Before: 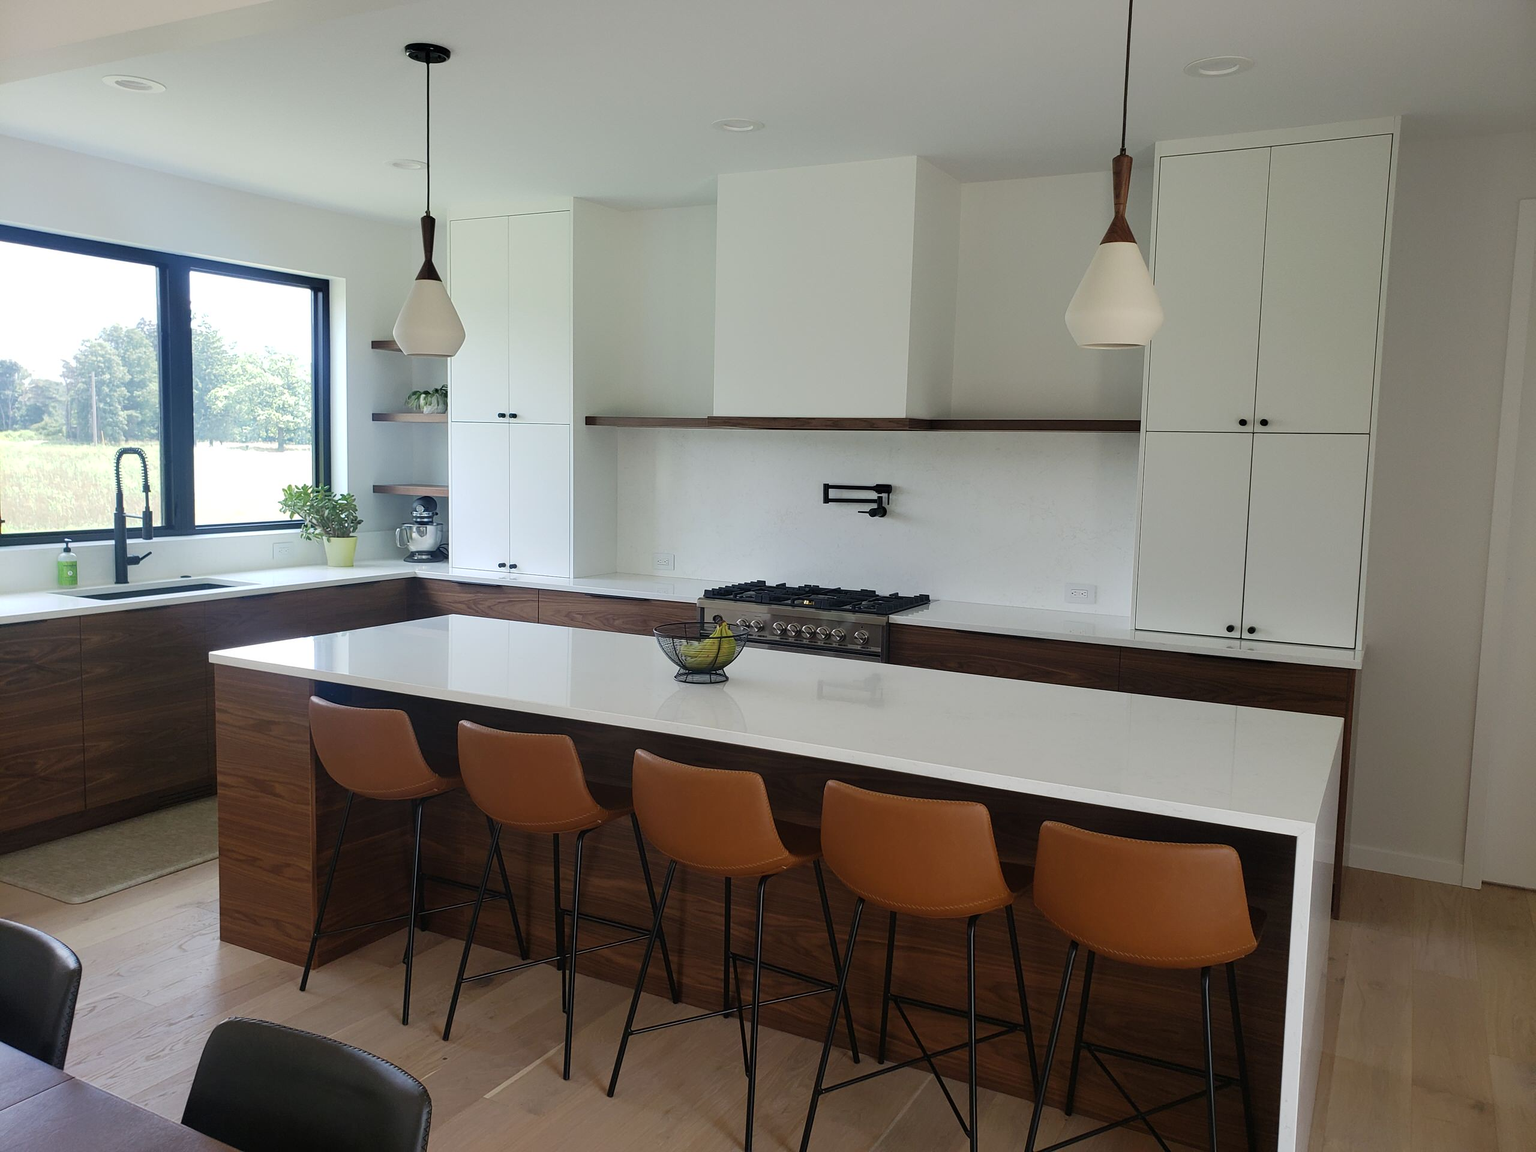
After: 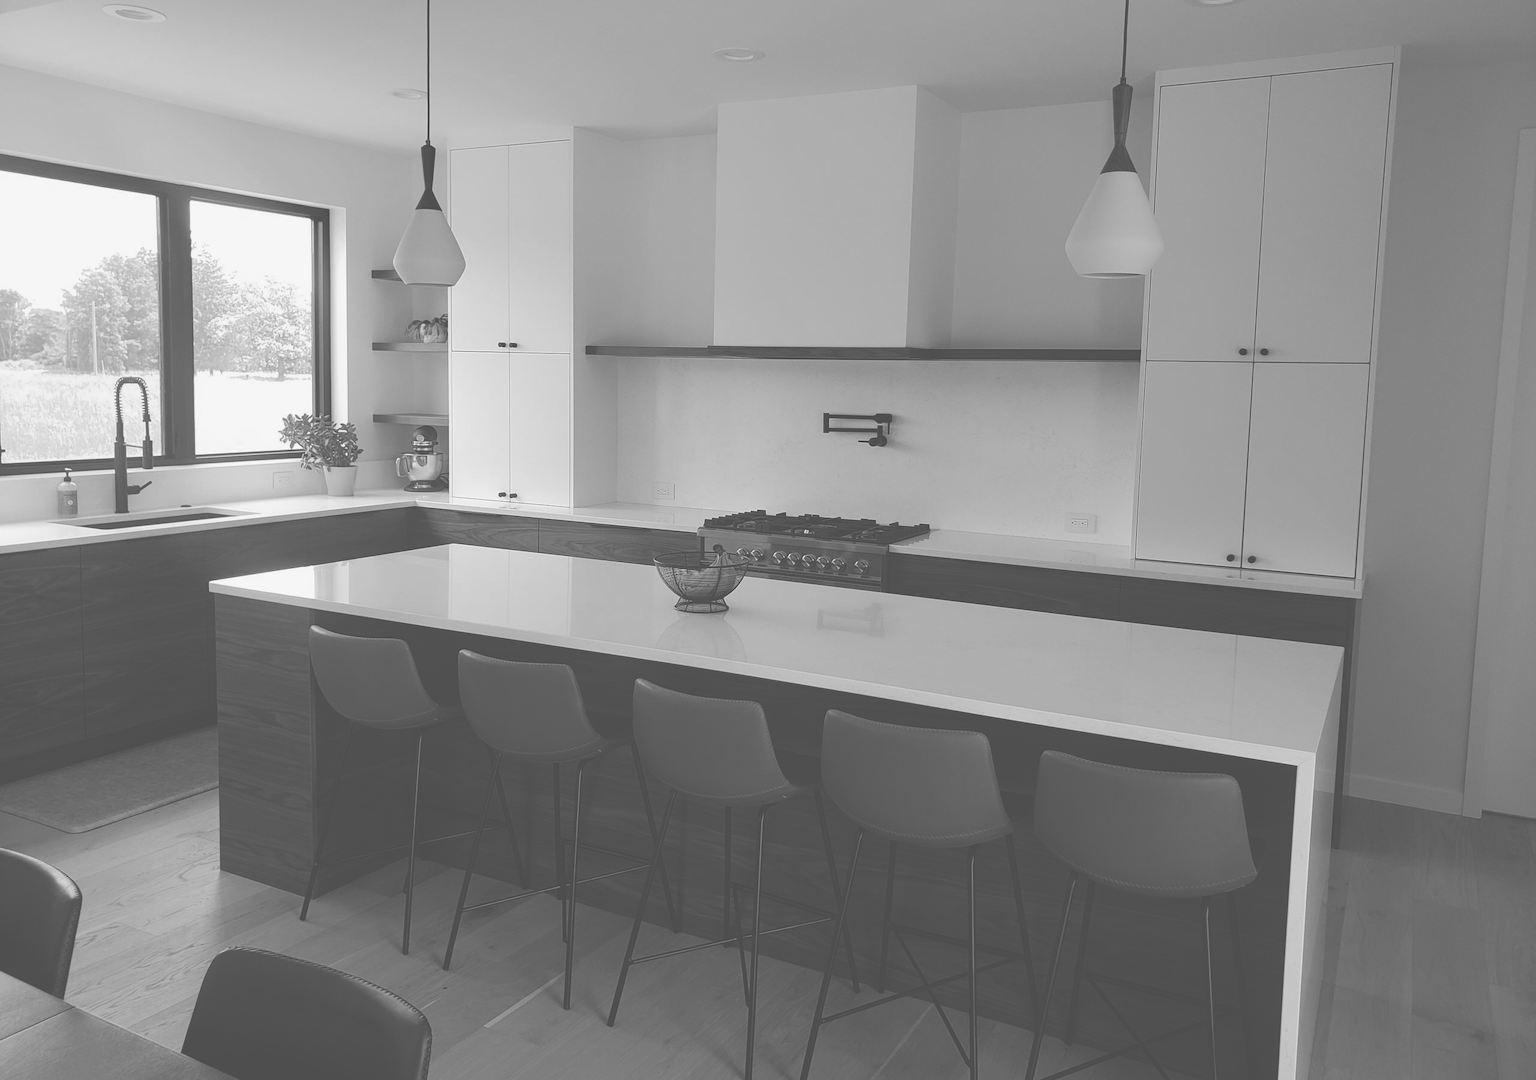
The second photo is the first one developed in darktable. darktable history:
exposure: black level correction -0.086, compensate highlight preservation false
crop and rotate: top 6.181%
color calibration: output gray [0.25, 0.35, 0.4, 0], gray › normalize channels true, illuminant same as pipeline (D50), adaptation XYZ, x 0.346, y 0.358, temperature 5008.66 K, gamut compression 0.023
